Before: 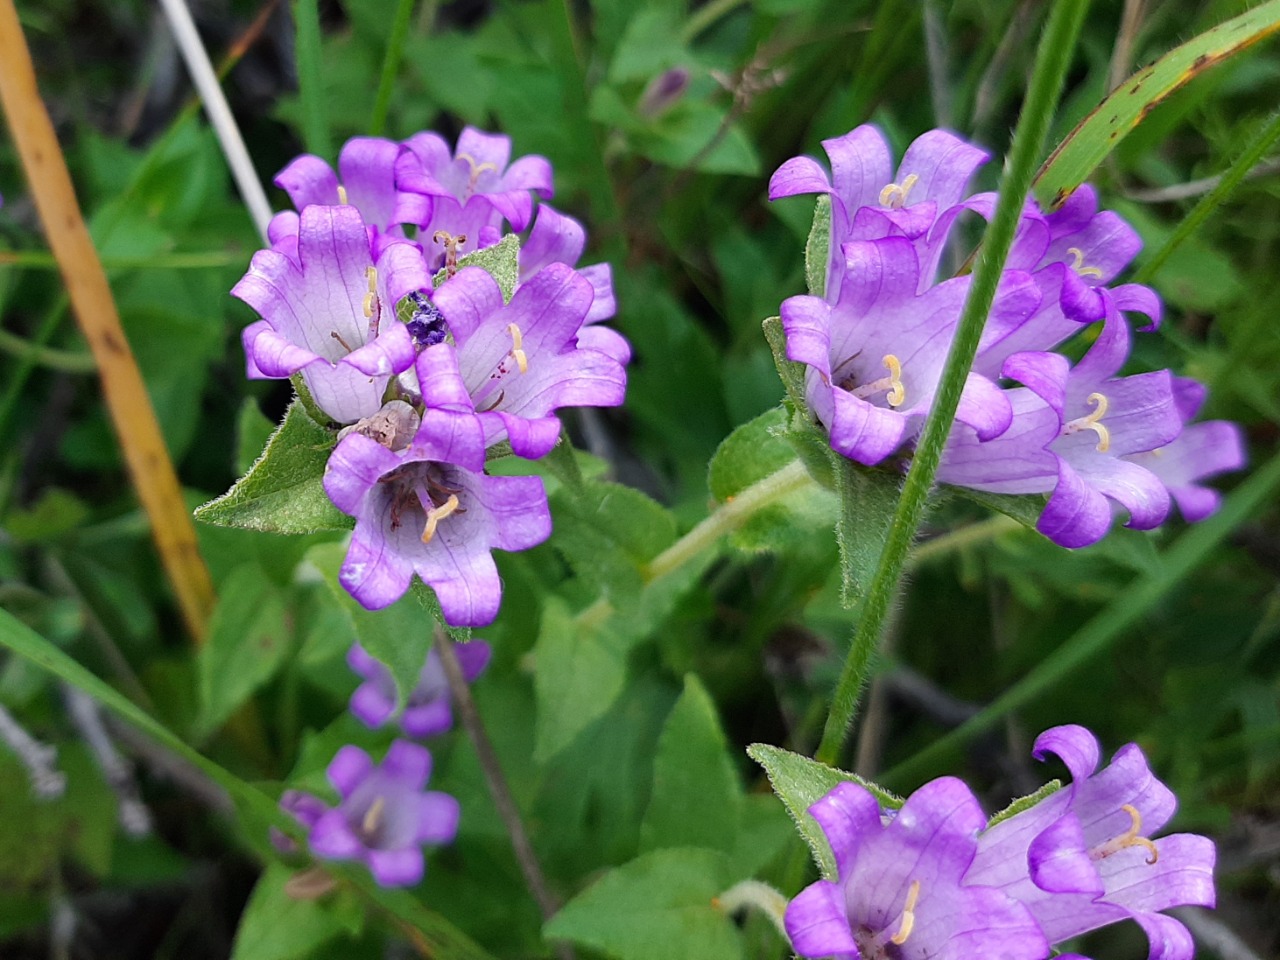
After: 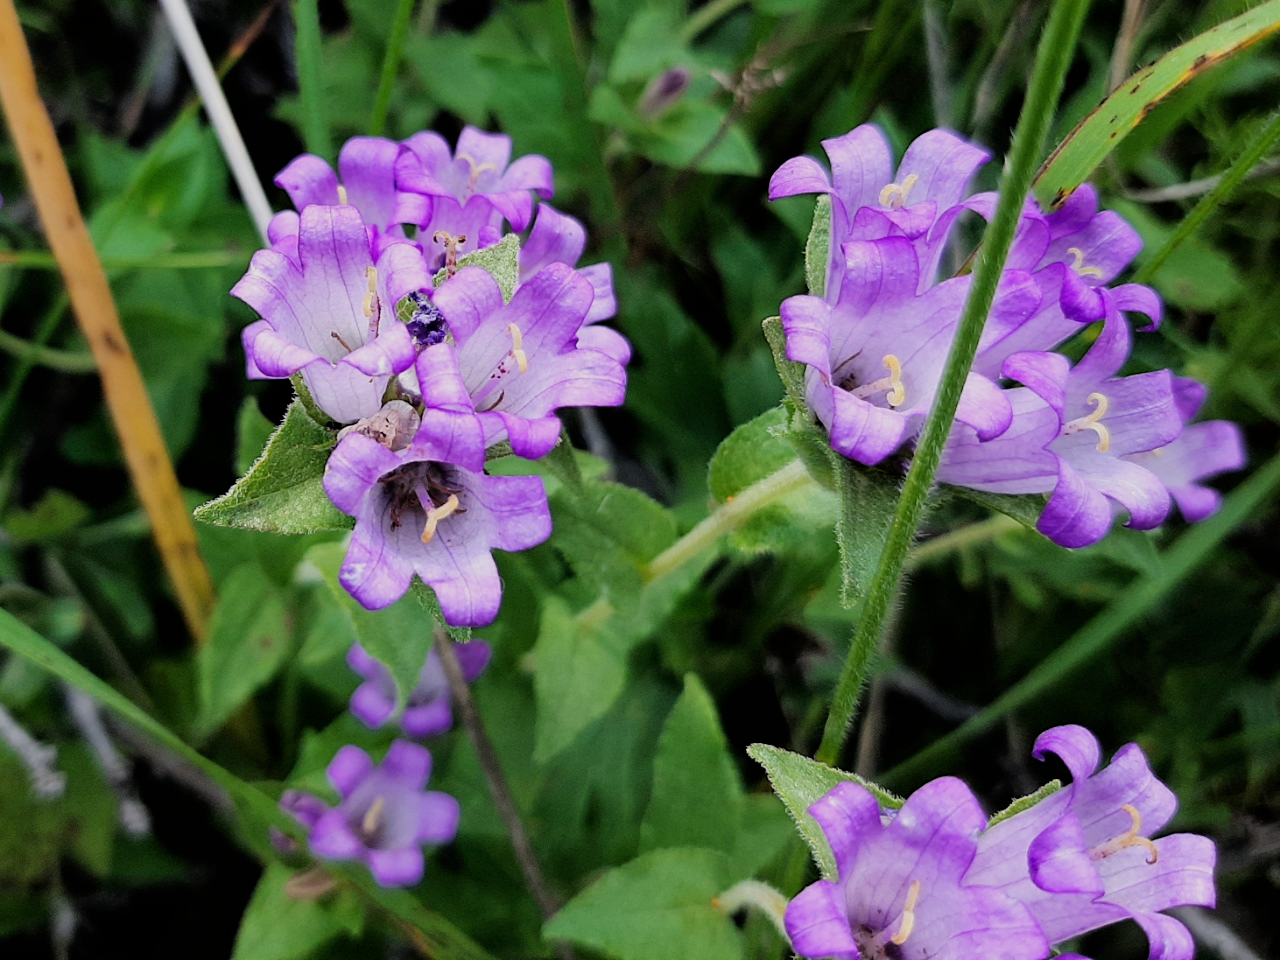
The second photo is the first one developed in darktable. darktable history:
filmic rgb: black relative exposure -5.07 EV, white relative exposure 3.97 EV, hardness 2.9, contrast 1.203, highlights saturation mix -29.8%
